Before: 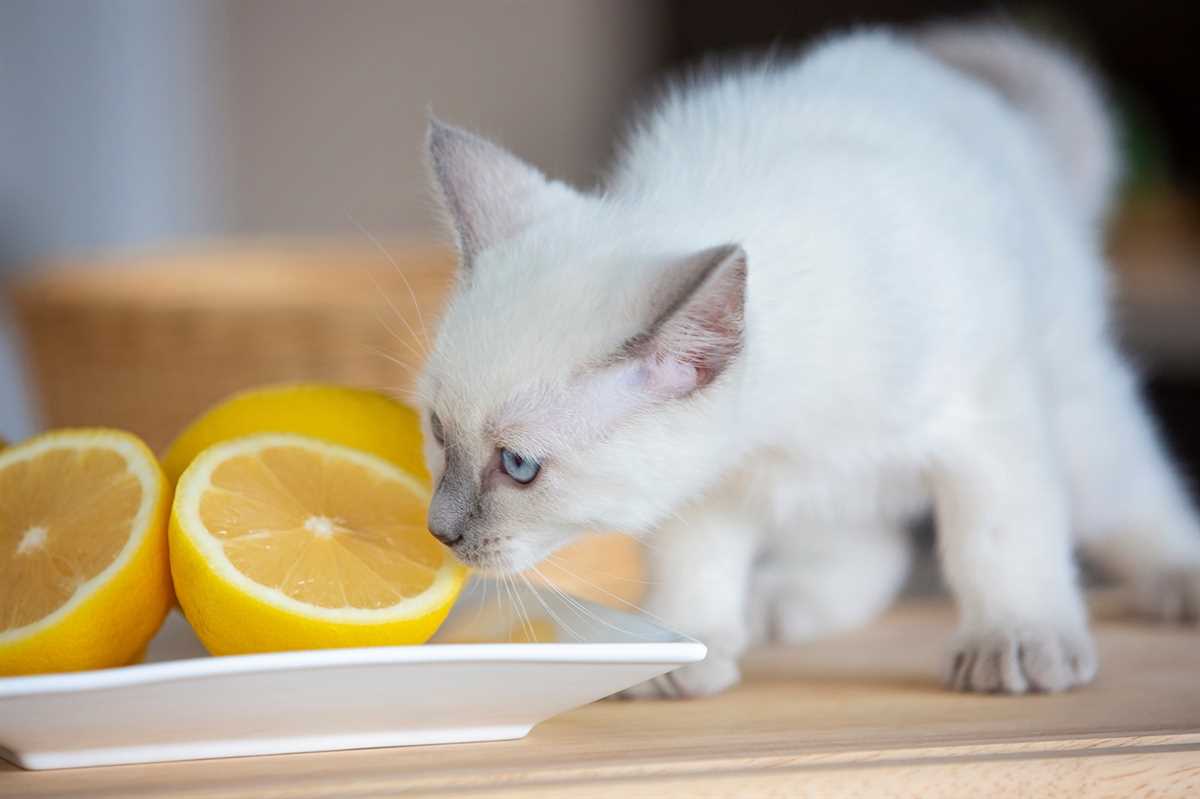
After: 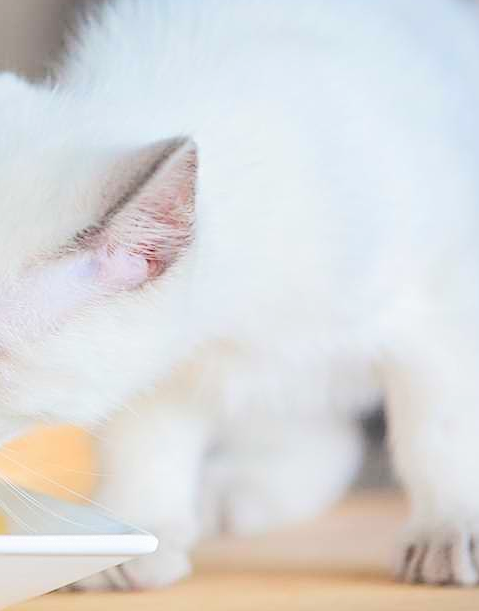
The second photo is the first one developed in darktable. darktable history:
tone equalizer: -8 EV -0.75 EV, -7 EV -0.695 EV, -6 EV -0.631 EV, -5 EV -0.403 EV, -3 EV 0.401 EV, -2 EV 0.6 EV, -1 EV 0.696 EV, +0 EV 0.732 EV, edges refinement/feathering 500, mask exposure compensation -1.57 EV, preserve details no
filmic rgb: middle gray luminance 18.37%, black relative exposure -10.41 EV, white relative exposure 3.4 EV, threshold 5.95 EV, target black luminance 0%, hardness 6.05, latitude 98.72%, contrast 0.836, shadows ↔ highlights balance 0.643%, color science v4 (2020), enable highlight reconstruction true
shadows and highlights: shadows 43.14, highlights 7.39
sharpen: amount 0.496
crop: left 45.781%, top 13.541%, right 14.244%, bottom 9.931%
levels: levels [0, 0.43, 0.984]
